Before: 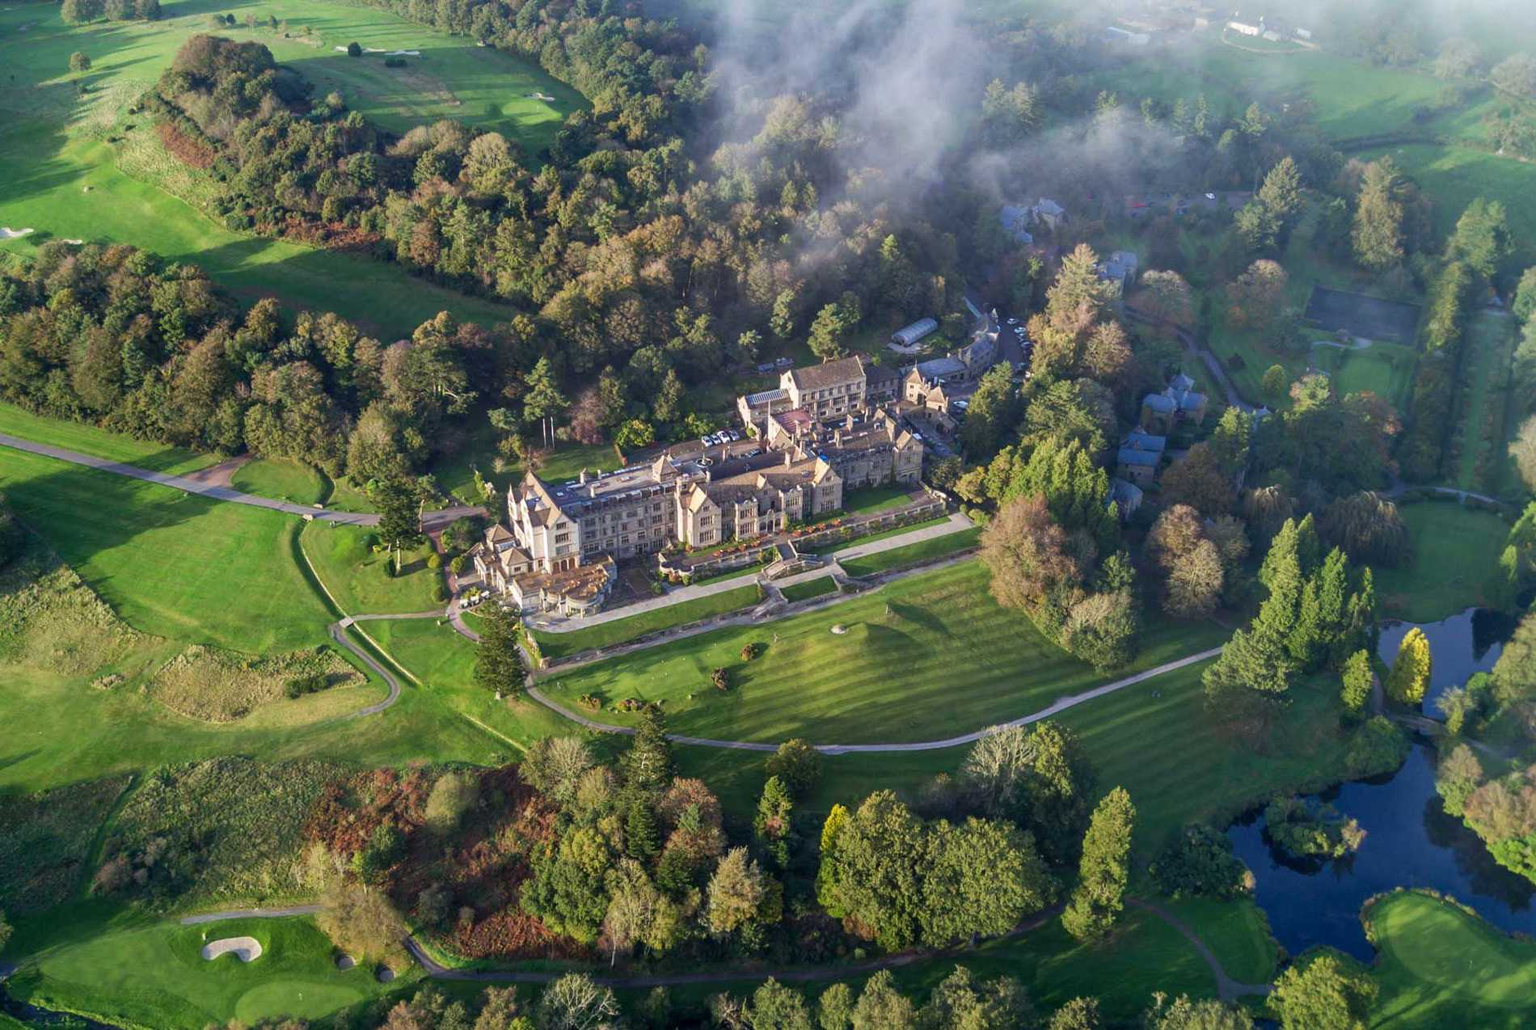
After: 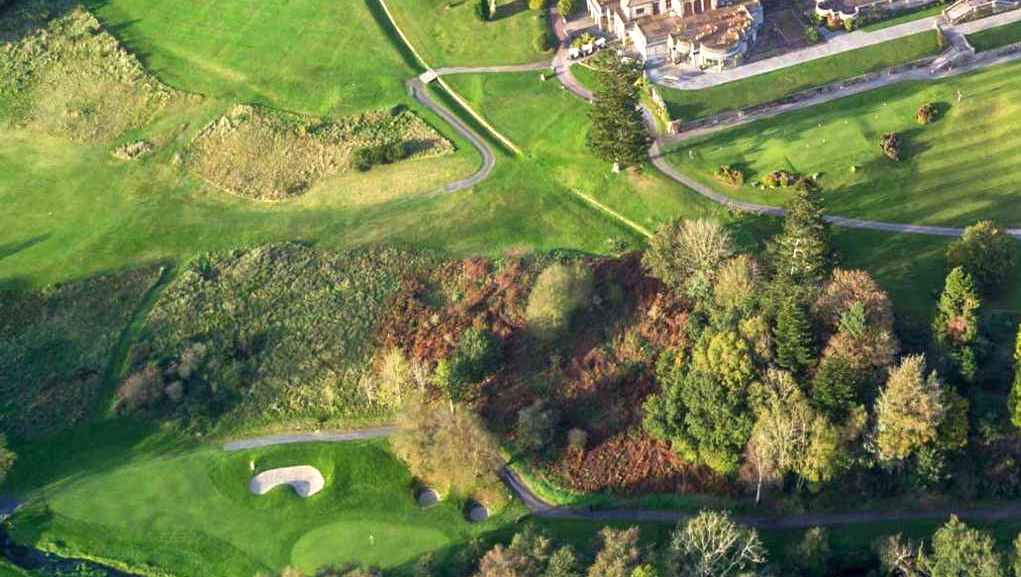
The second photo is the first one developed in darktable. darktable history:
exposure: exposure 0.643 EV, compensate highlight preservation false
crop and rotate: top 54.427%, right 46.219%, bottom 0.233%
